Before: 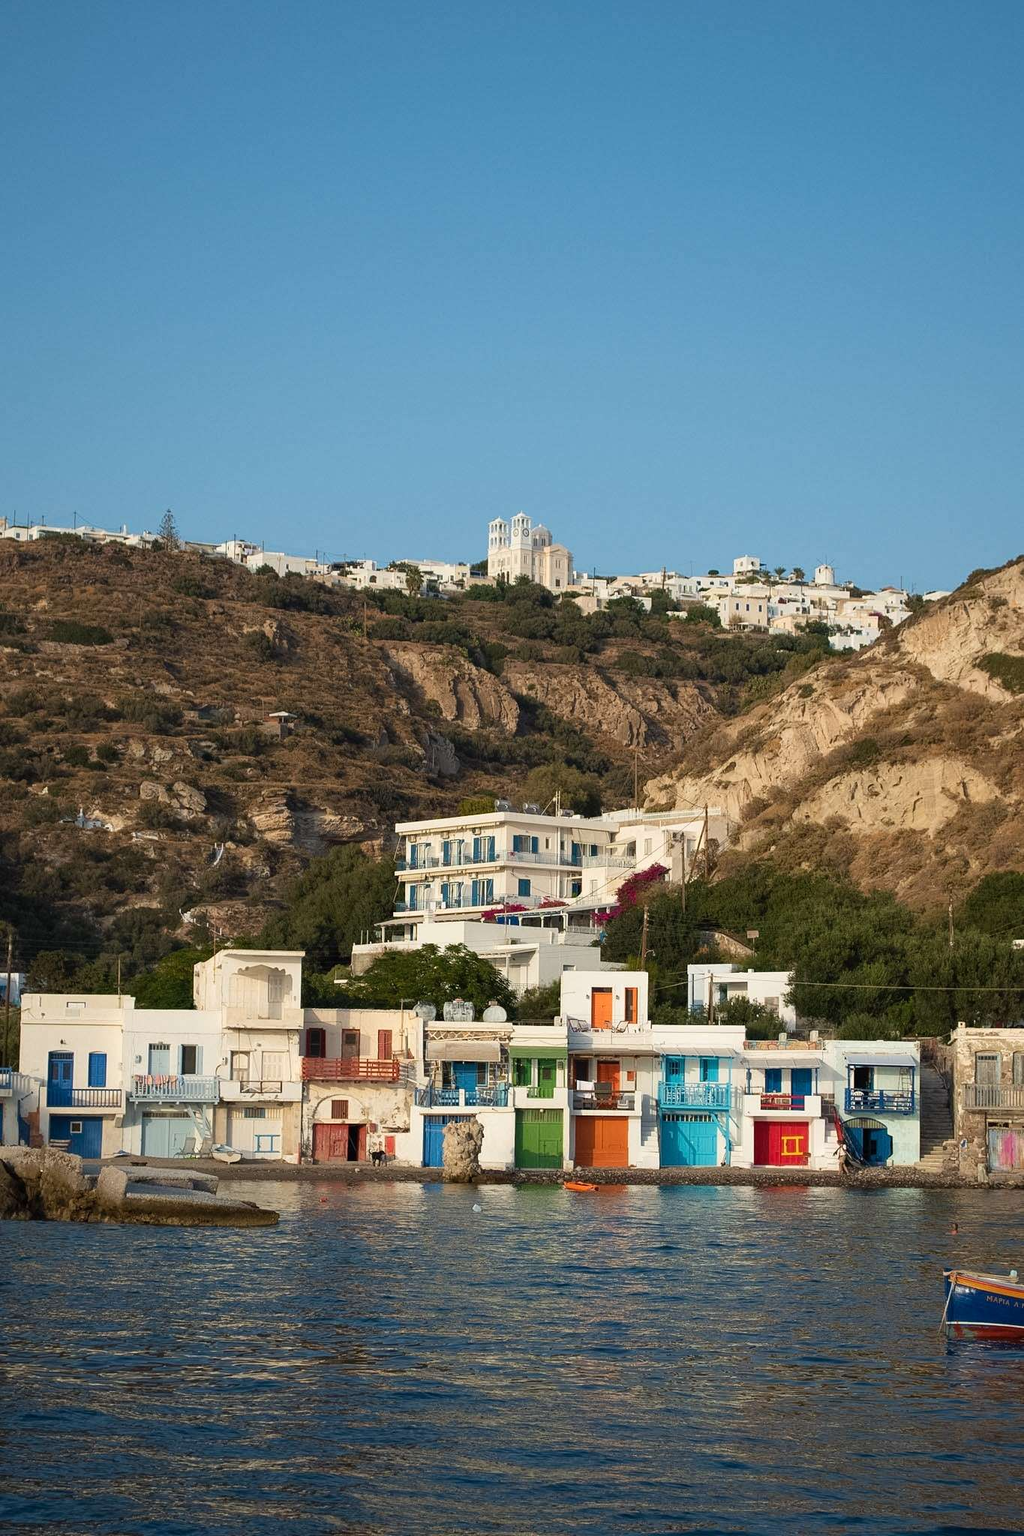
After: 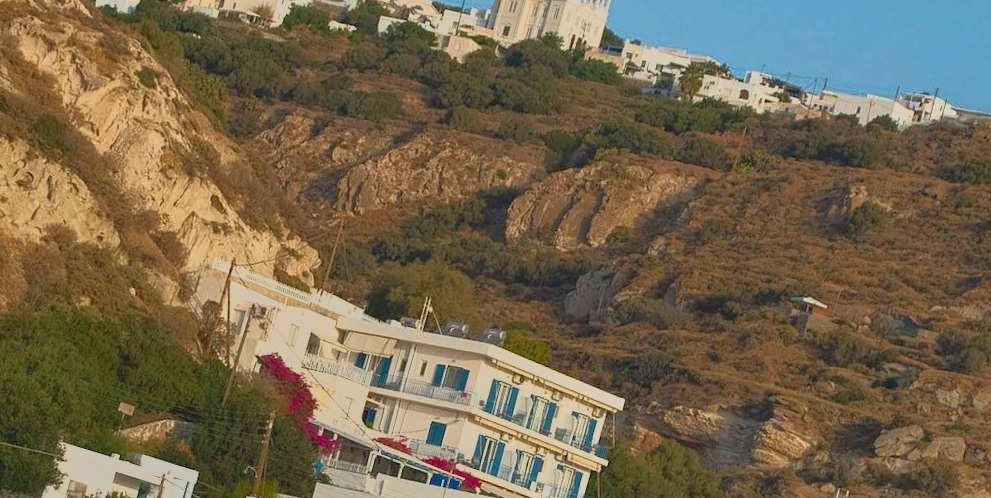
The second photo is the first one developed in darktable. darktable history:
tone equalizer: -7 EV -0.63 EV, -6 EV 1 EV, -5 EV -0.45 EV, -4 EV 0.43 EV, -3 EV 0.41 EV, -2 EV 0.15 EV, -1 EV -0.15 EV, +0 EV -0.39 EV, smoothing diameter 25%, edges refinement/feathering 10, preserve details guided filter
crop and rotate: angle 16.12°, top 30.835%, bottom 35.653%
contrast brightness saturation: contrast -0.19, saturation 0.19
